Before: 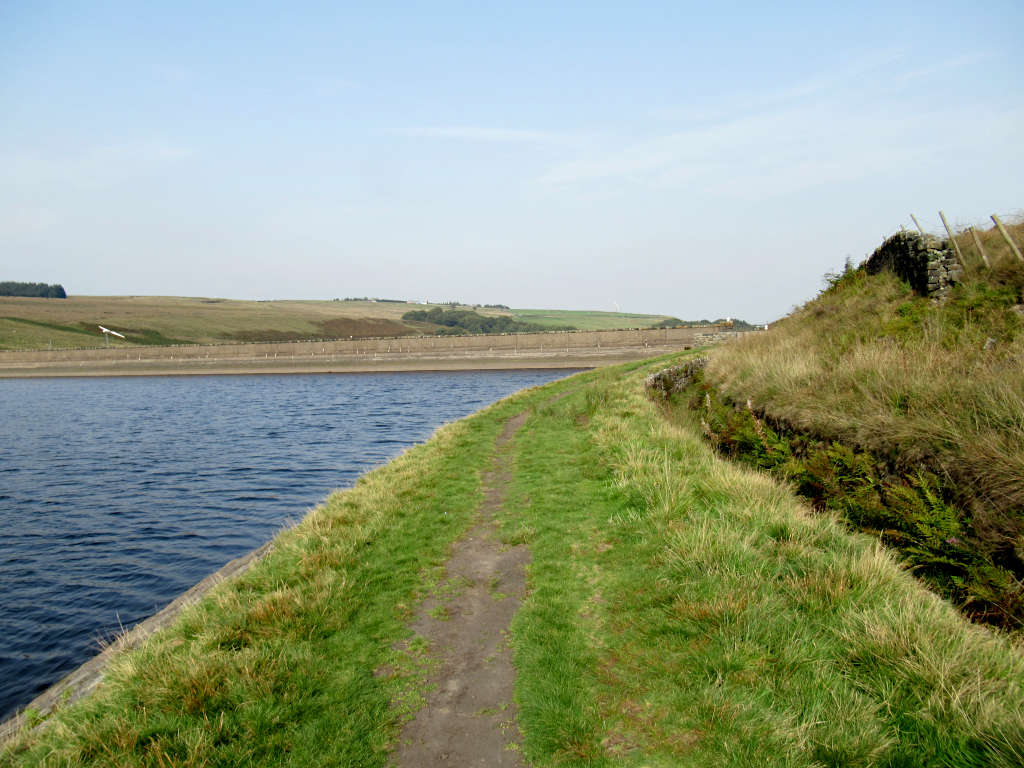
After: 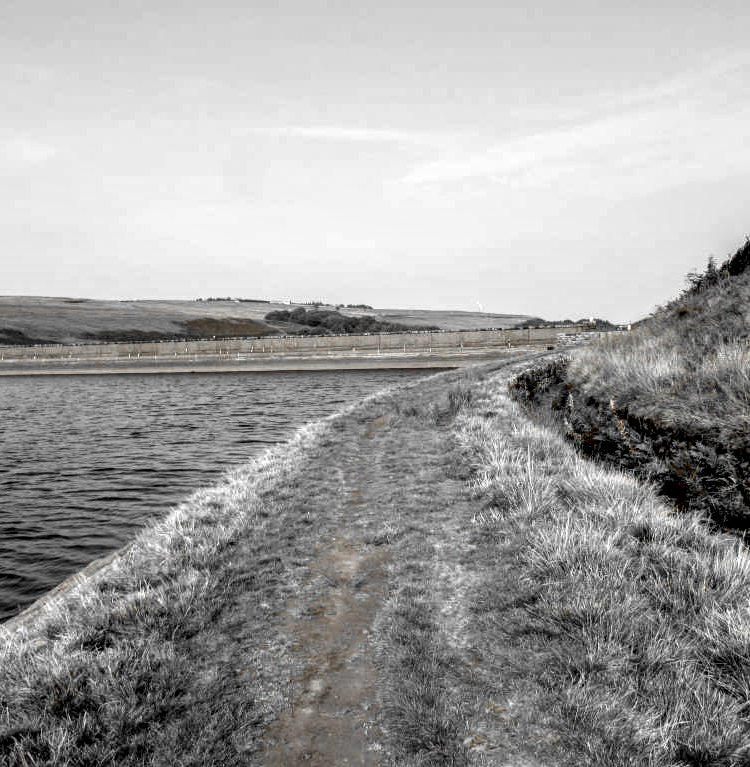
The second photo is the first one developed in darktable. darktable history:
color zones: curves: ch0 [(0, 0.497) (0.096, 0.361) (0.221, 0.538) (0.429, 0.5) (0.571, 0.5) (0.714, 0.5) (0.857, 0.5) (1, 0.497)]; ch1 [(0, 0.5) (0.143, 0.5) (0.257, -0.002) (0.429, 0.04) (0.571, -0.001) (0.714, -0.015) (0.857, 0.024) (1, 0.5)]
crop: left 13.443%, right 13.31%
local contrast: highlights 19%, detail 186%
